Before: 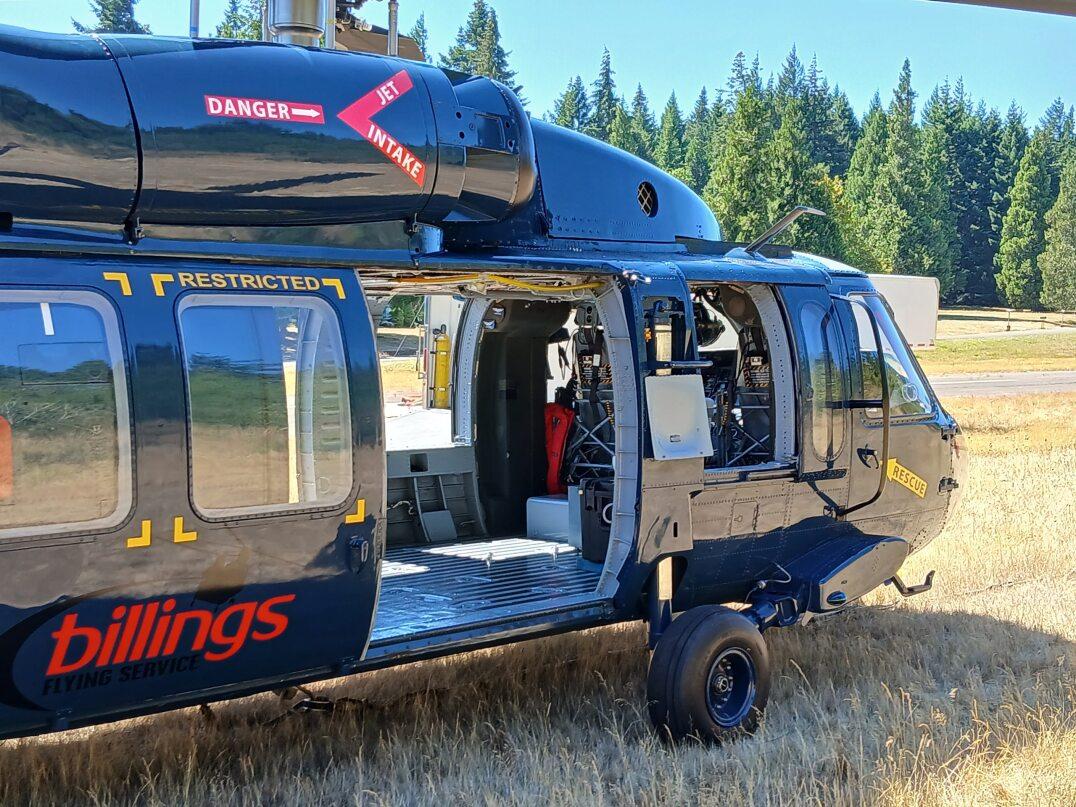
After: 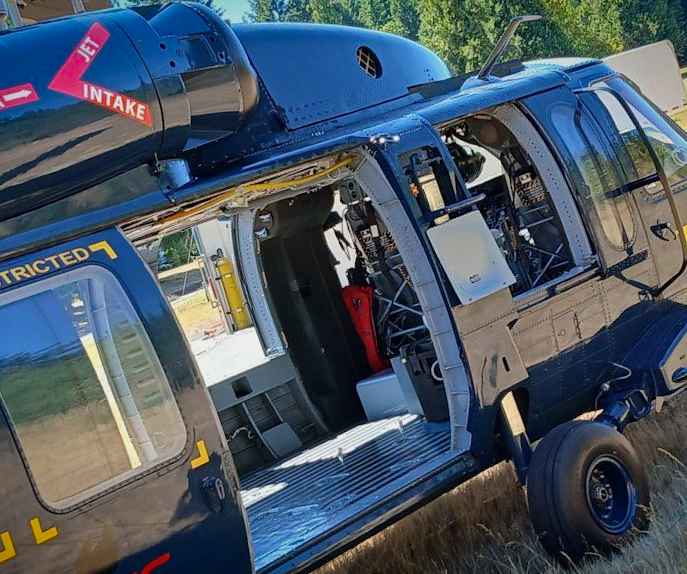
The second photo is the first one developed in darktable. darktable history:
tone equalizer: edges refinement/feathering 500, mask exposure compensation -1.57 EV, preserve details no
exposure: exposure -0.216 EV, compensate exposure bias true, compensate highlight preservation false
crop and rotate: angle 19.57°, left 6.97%, right 4.248%, bottom 1.057%
vignetting: fall-off start 99.54%, saturation 0.371, width/height ratio 1.303
